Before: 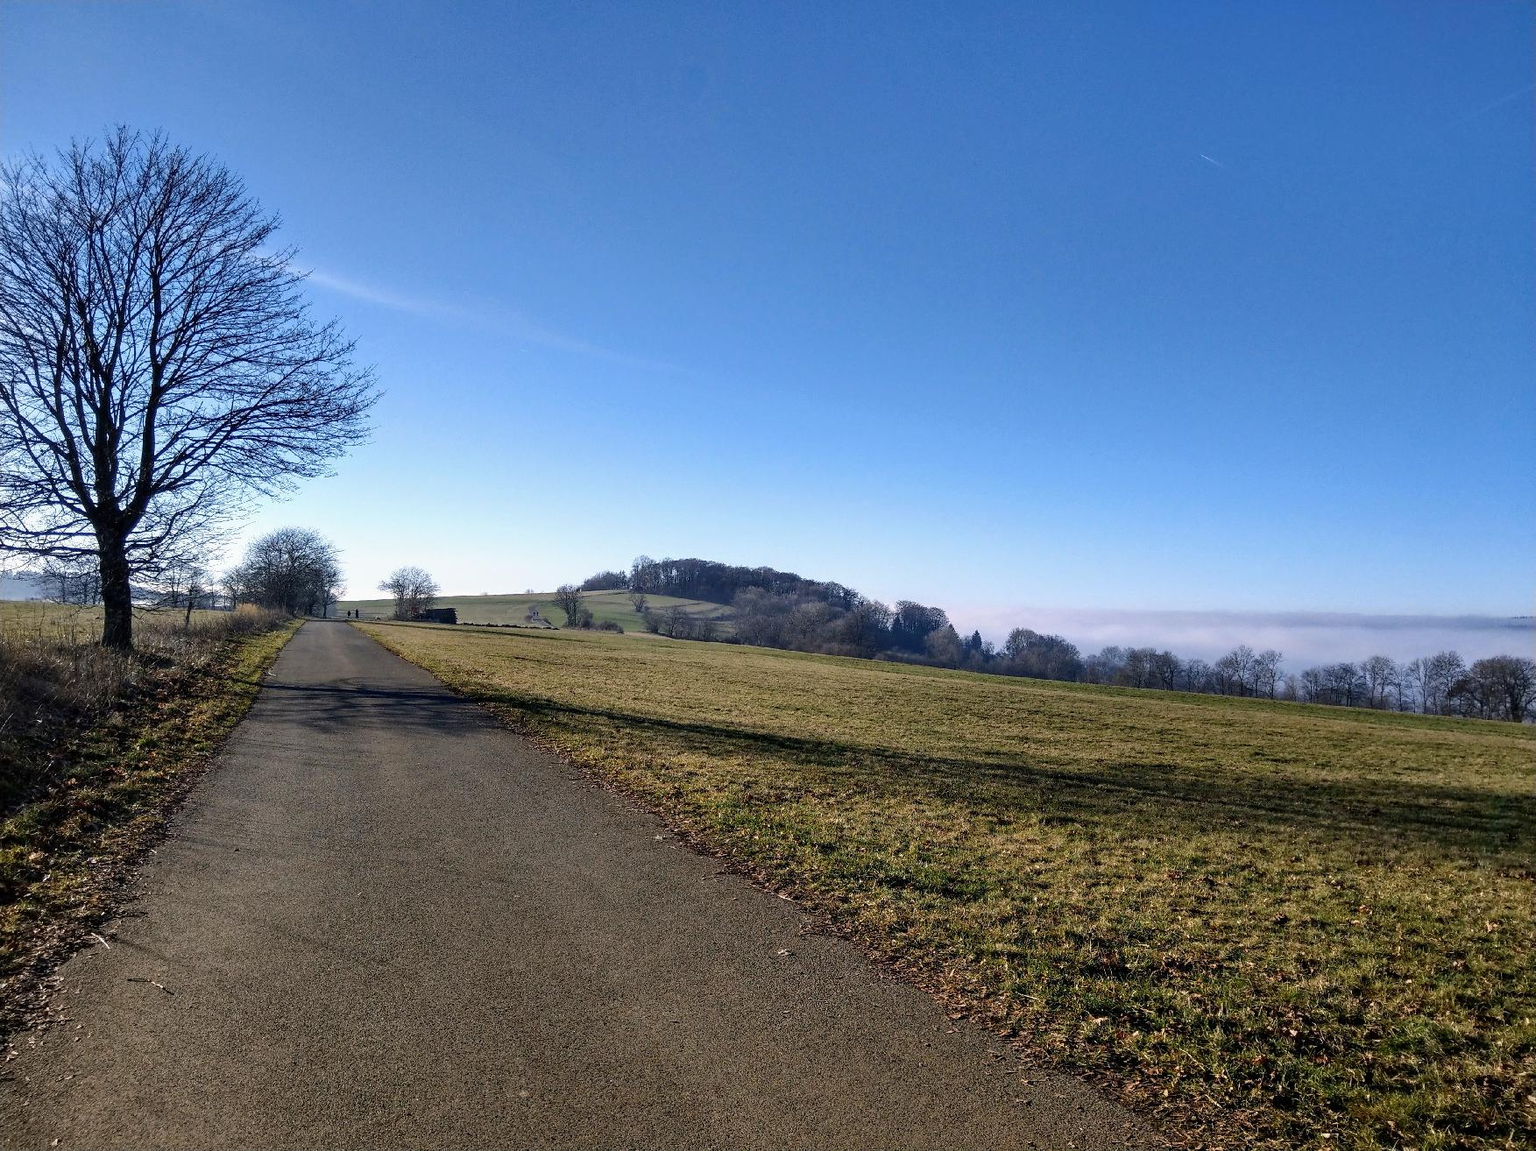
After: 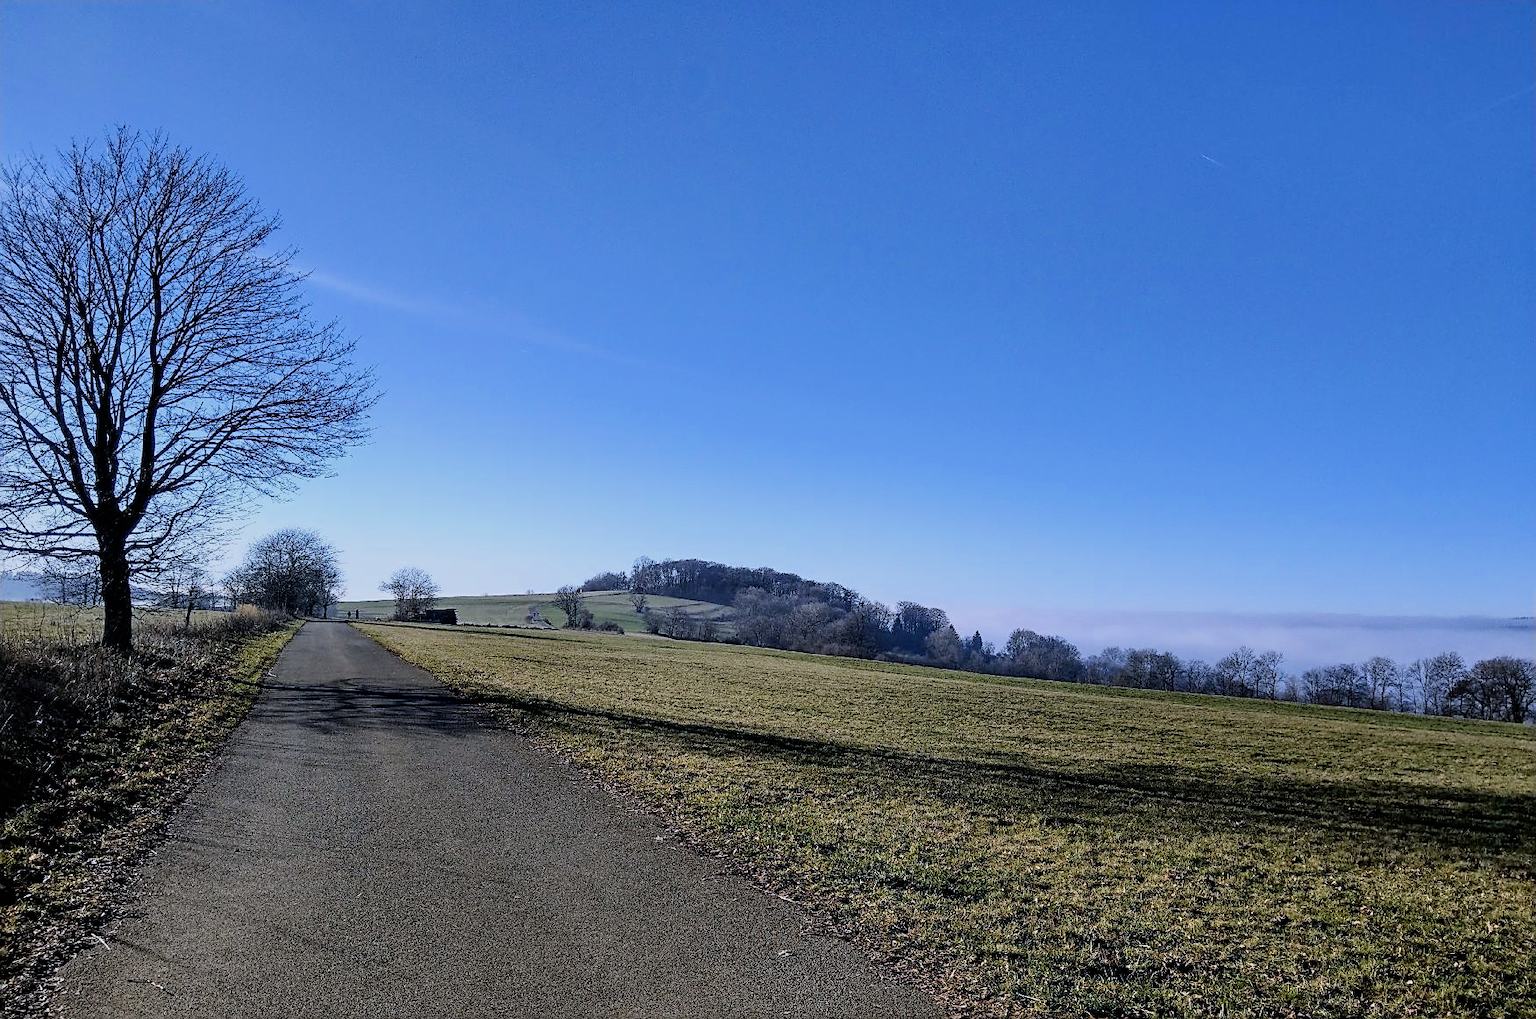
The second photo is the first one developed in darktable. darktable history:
crop and rotate: top 0%, bottom 11.49%
sharpen: on, module defaults
white balance: red 0.931, blue 1.11
filmic rgb: threshold 3 EV, hardness 4.17, latitude 50%, contrast 1.1, preserve chrominance max RGB, color science v6 (2022), contrast in shadows safe, contrast in highlights safe, enable highlight reconstruction true
